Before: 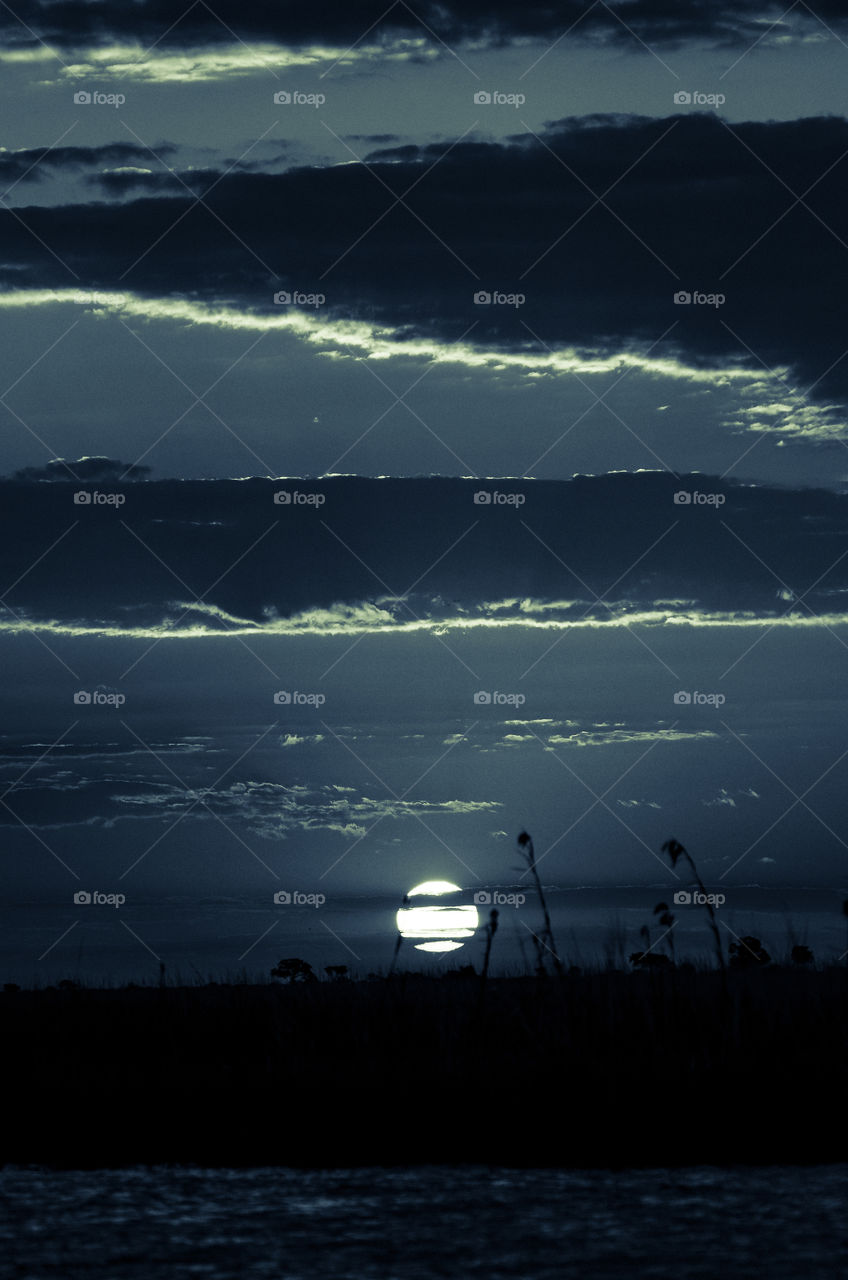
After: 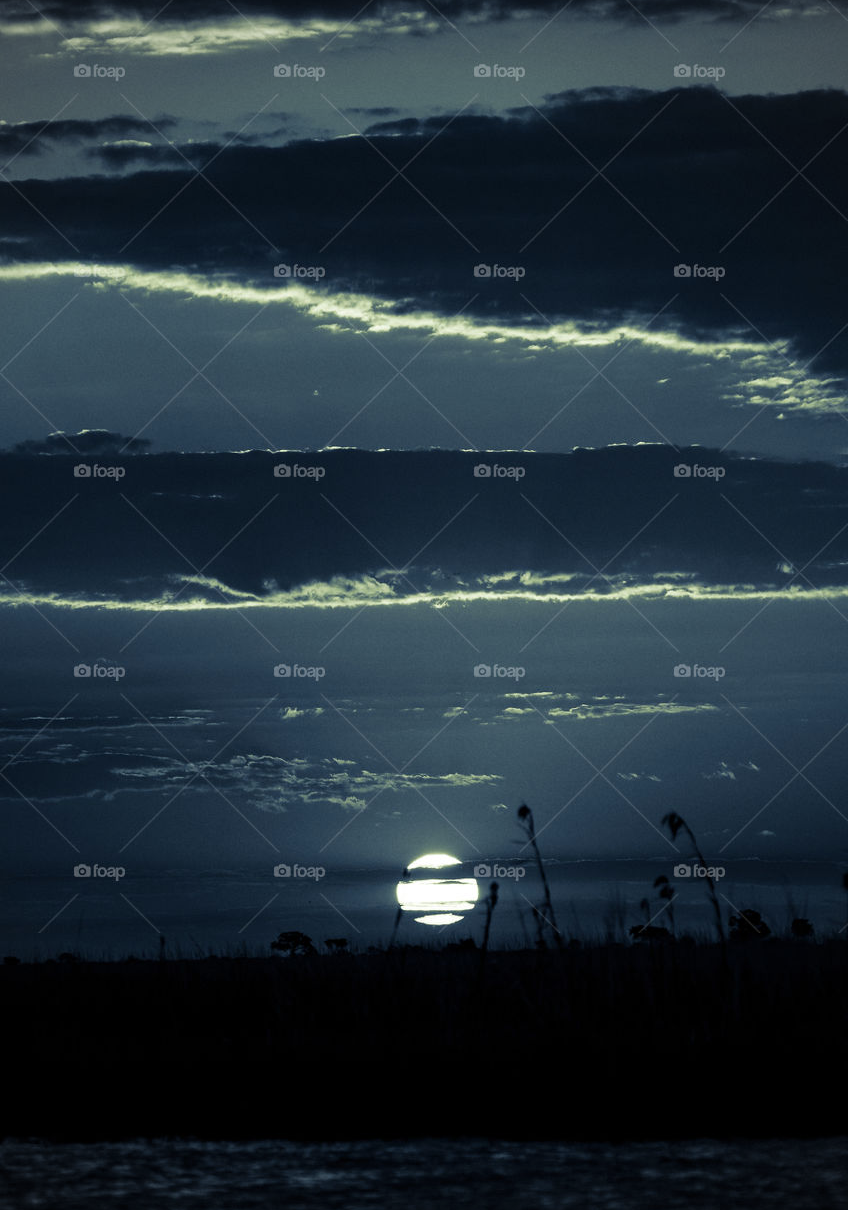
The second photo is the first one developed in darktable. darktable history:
vignetting: brightness -0.349, unbound false
crop and rotate: top 2.138%, bottom 3.267%
color zones: curves: ch1 [(0.239, 0.552) (0.75, 0.5)]; ch2 [(0.25, 0.462) (0.749, 0.457)]
